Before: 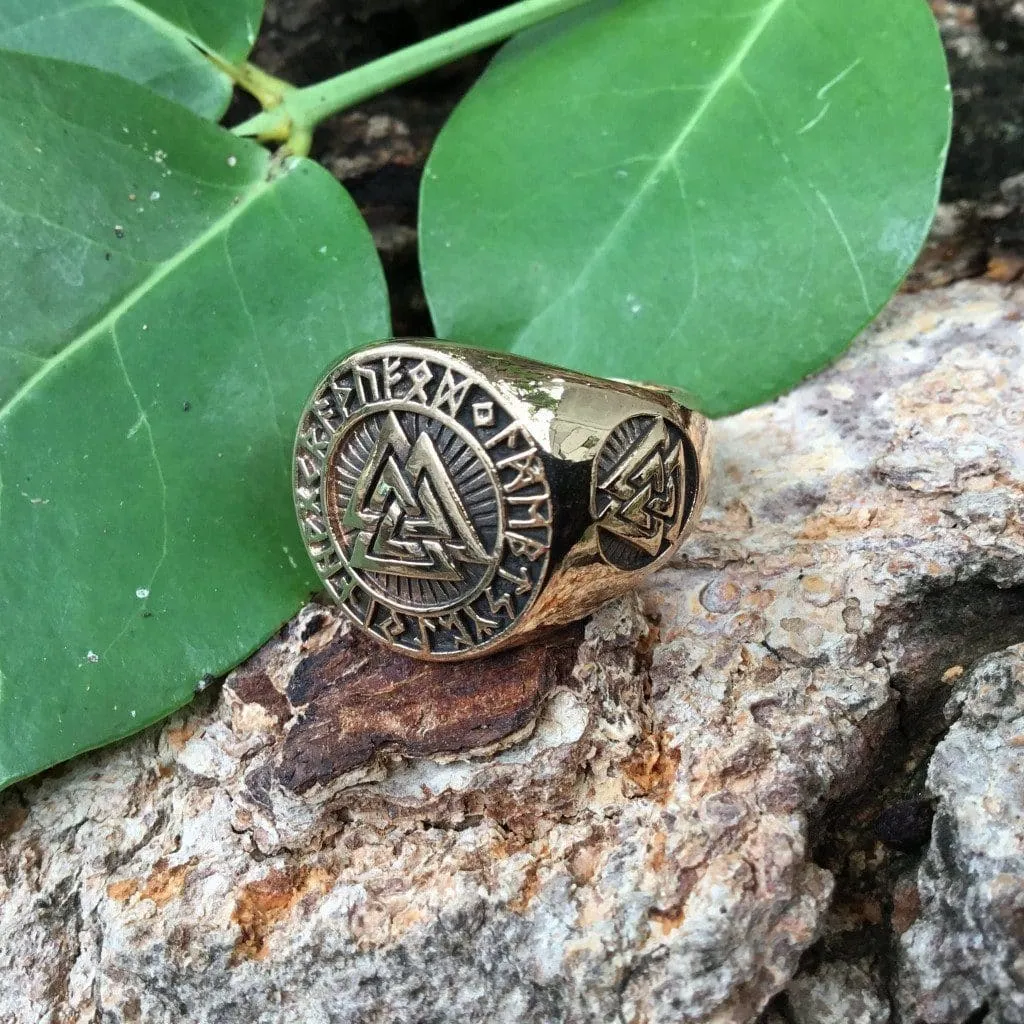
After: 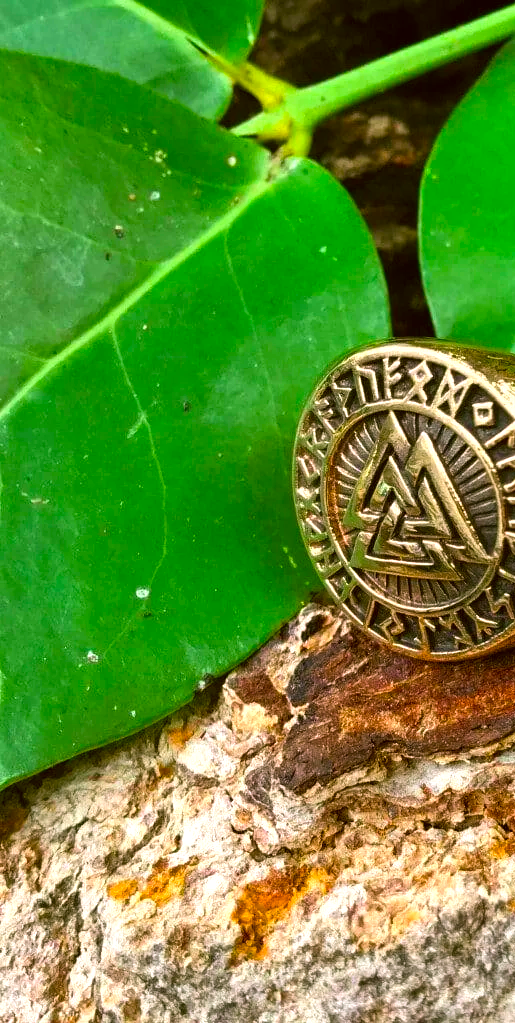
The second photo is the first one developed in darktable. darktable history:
color balance rgb: linear chroma grading › global chroma 8.913%, perceptual saturation grading › global saturation 73.762%, perceptual saturation grading › shadows -30.357%, perceptual brilliance grading › global brilliance 1.321%, perceptual brilliance grading › highlights 8.087%, perceptual brilliance grading › shadows -3.775%, global vibrance 20%
color correction: highlights a* 8.41, highlights b* 15.68, shadows a* -0.396, shadows b* 26.93
crop and rotate: left 0.036%, top 0%, right 49.648%
